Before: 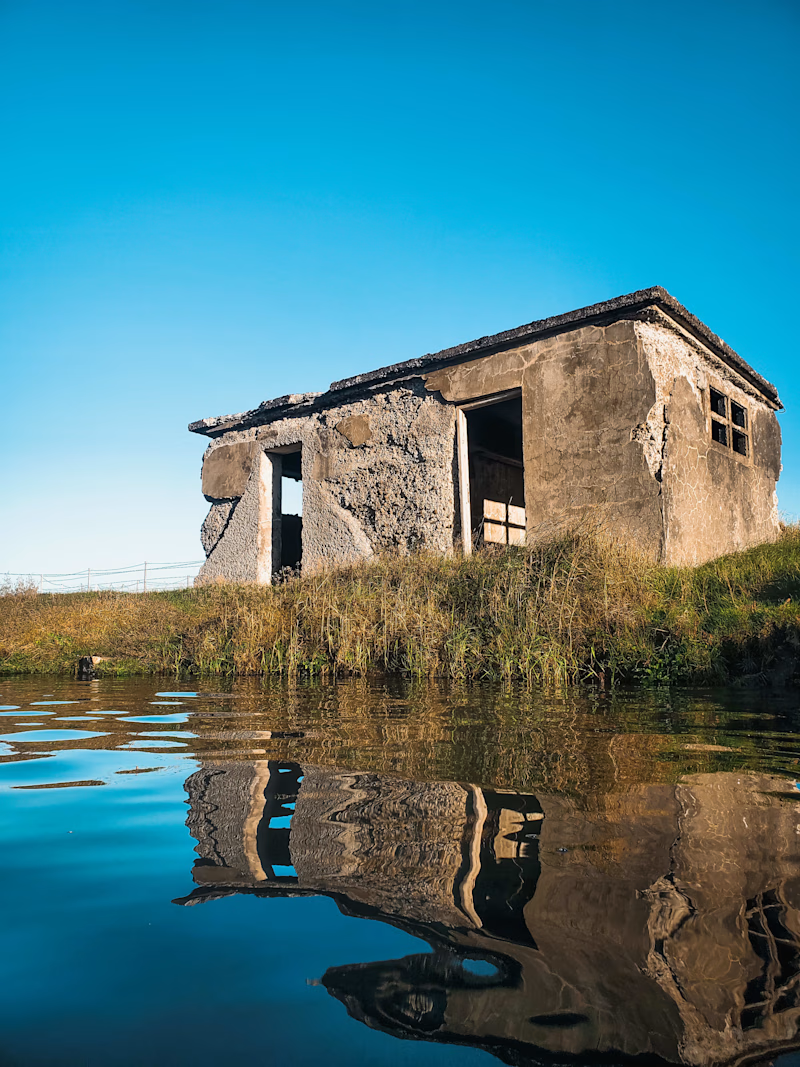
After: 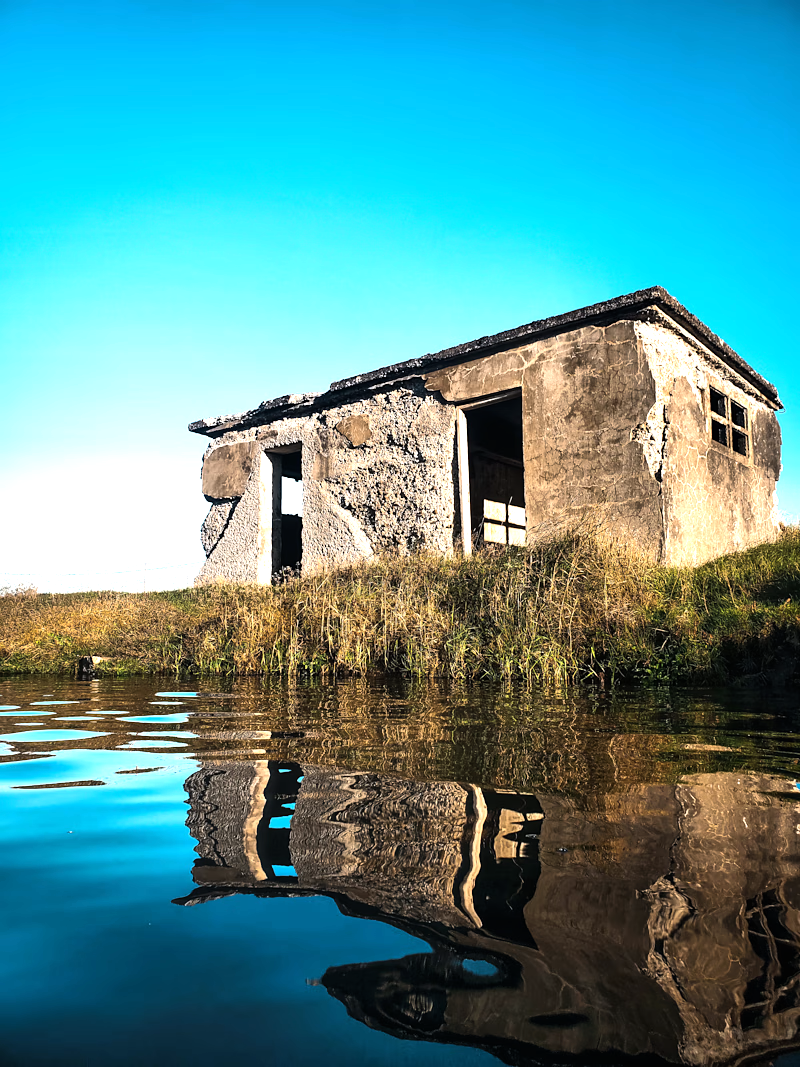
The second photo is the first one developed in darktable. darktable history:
tone equalizer: -8 EV -1.07 EV, -7 EV -1.02 EV, -6 EV -0.878 EV, -5 EV -0.54 EV, -3 EV 0.565 EV, -2 EV 0.867 EV, -1 EV 0.988 EV, +0 EV 1.06 EV, edges refinement/feathering 500, mask exposure compensation -1.57 EV, preserve details no
